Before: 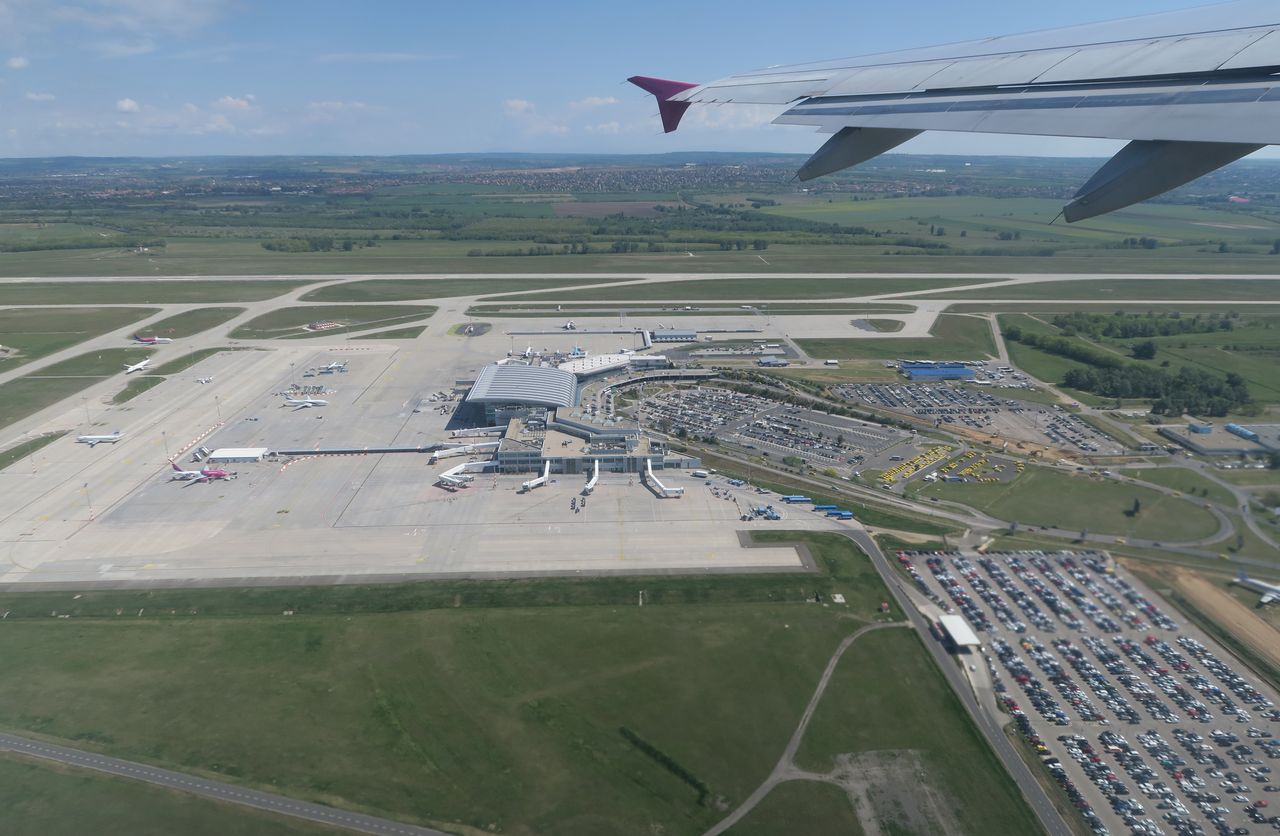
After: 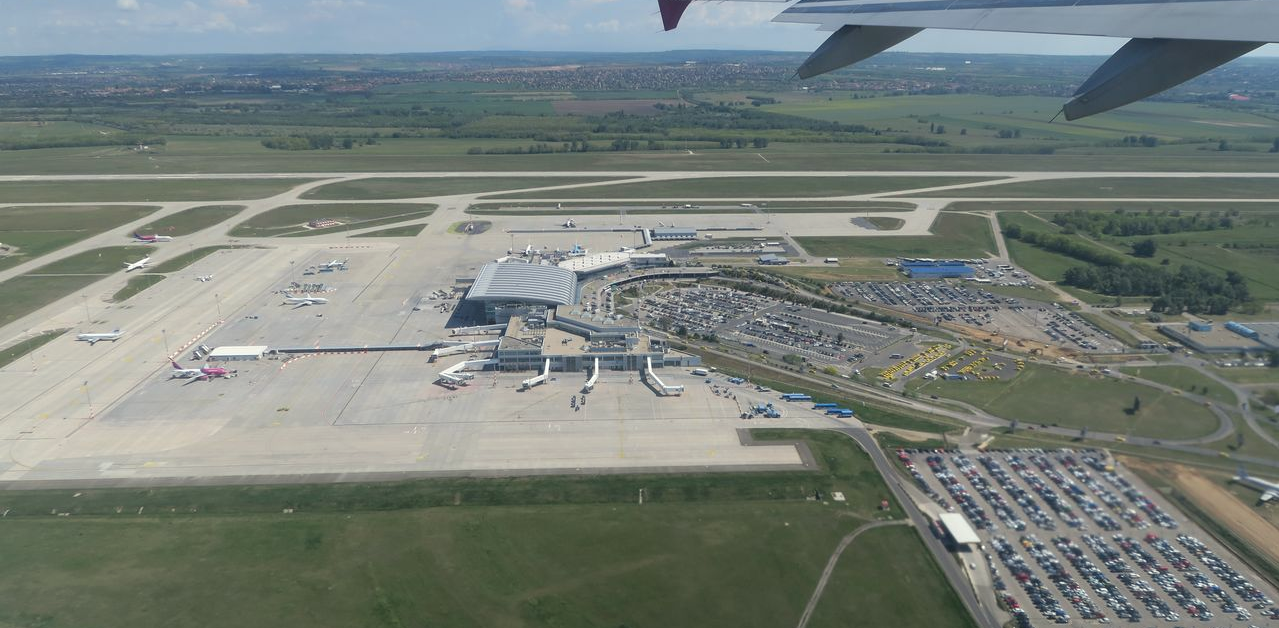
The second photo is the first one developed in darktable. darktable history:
color balance rgb: highlights gain › luminance 7.439%, highlights gain › chroma 1.957%, highlights gain › hue 92.11°, perceptual saturation grading › global saturation 0.27%
crop and rotate: top 12.437%, bottom 12.395%
